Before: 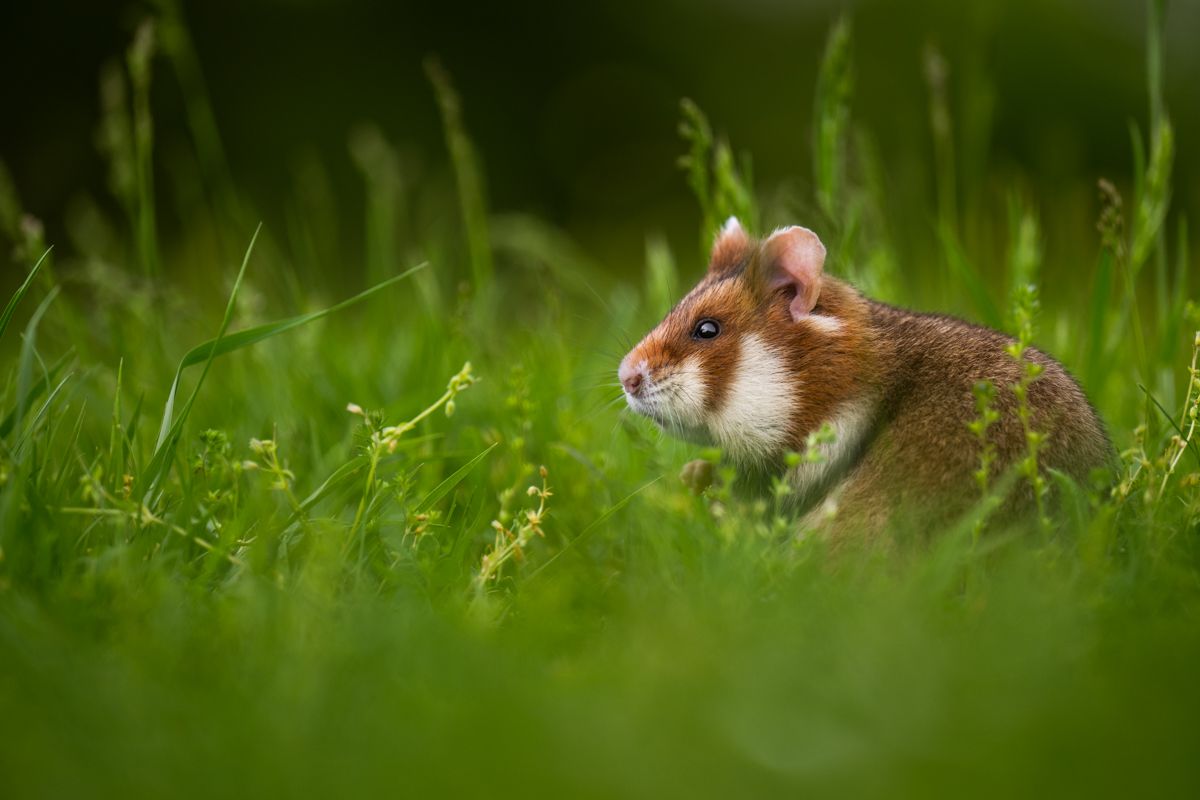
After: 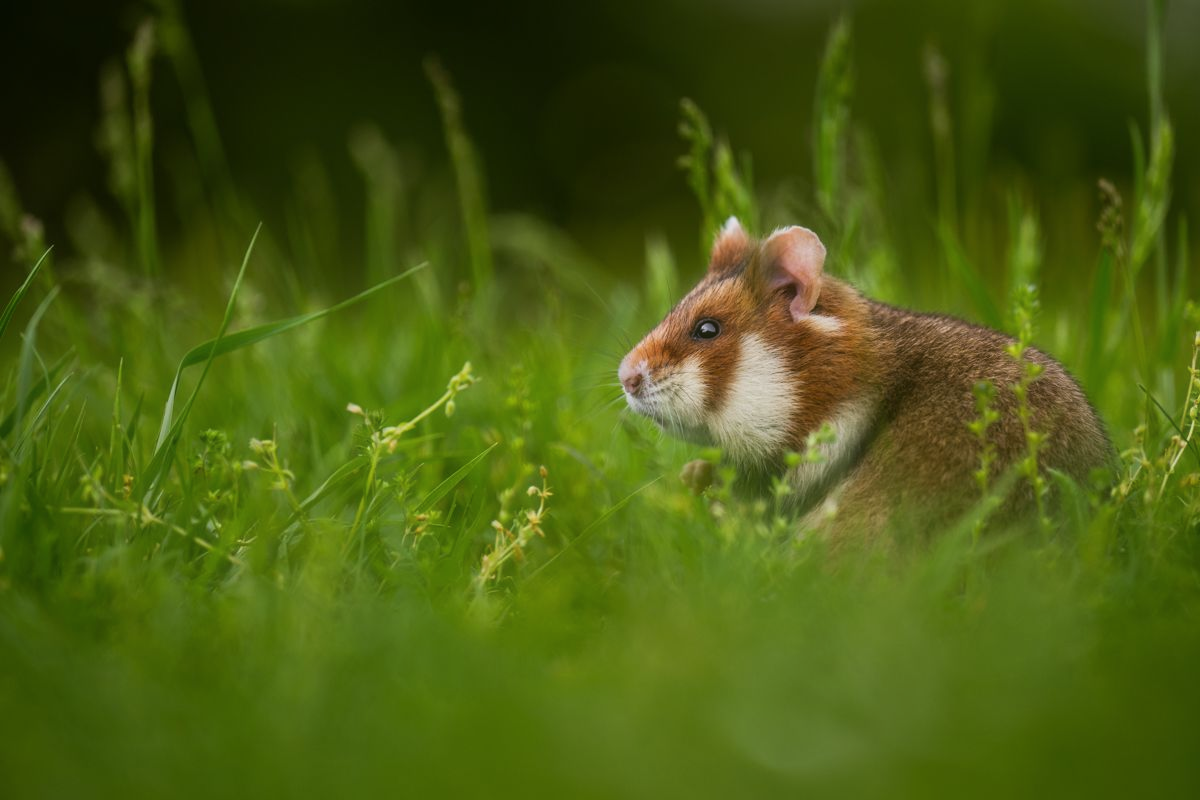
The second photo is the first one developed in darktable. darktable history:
haze removal: strength -0.09, distance 0.358, compatibility mode true, adaptive false
exposure: compensate highlight preservation false
